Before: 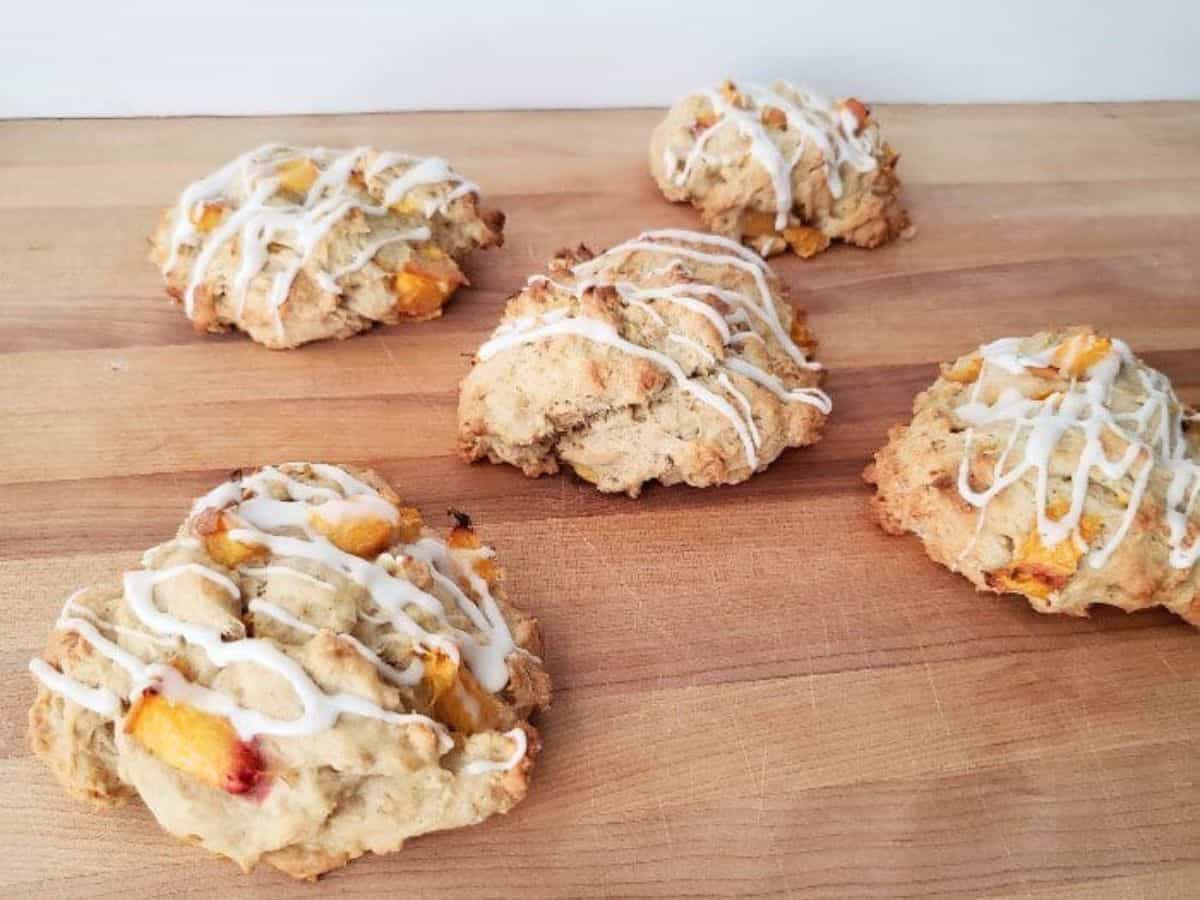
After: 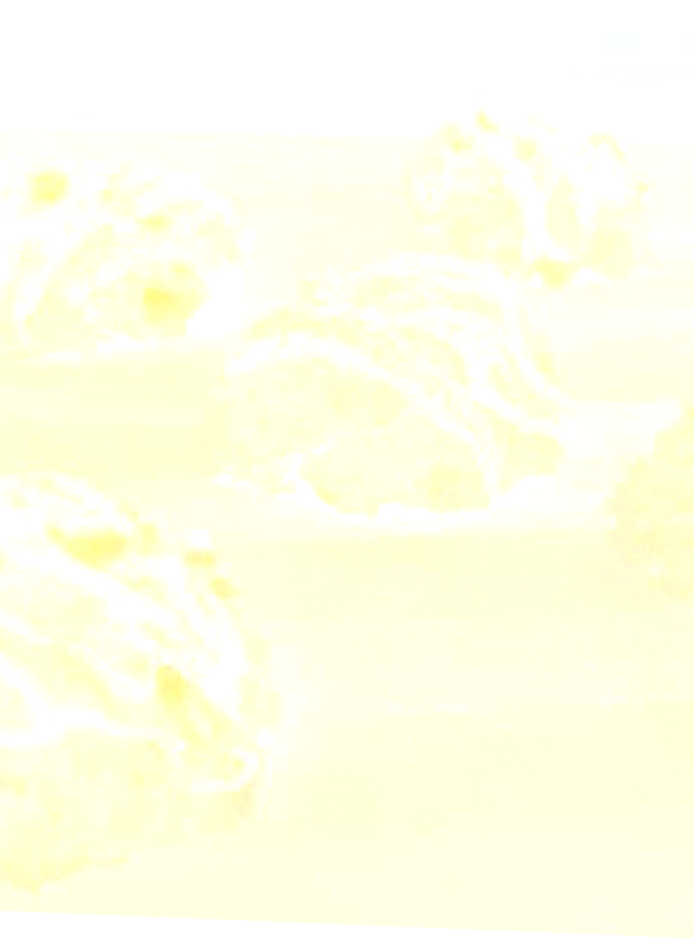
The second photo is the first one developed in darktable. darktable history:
rotate and perspective: rotation 2.27°, automatic cropping off
crop and rotate: left 22.516%, right 21.234%
shadows and highlights: shadows 37.27, highlights -28.18, soften with gaussian
bloom: size 85%, threshold 5%, strength 85%
